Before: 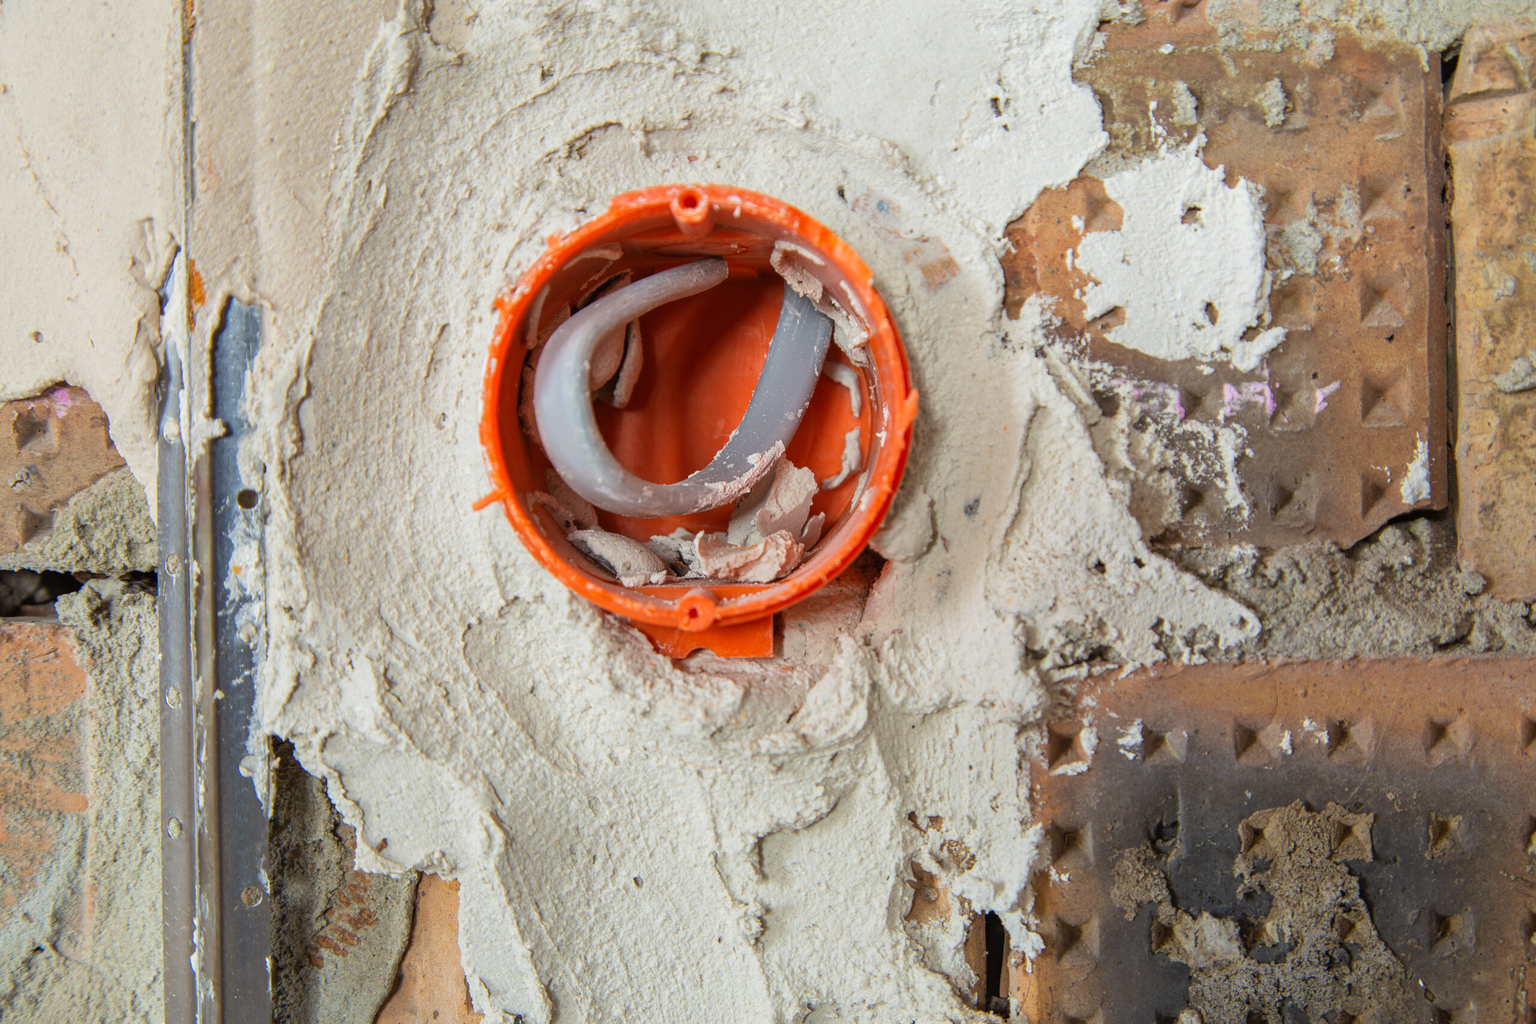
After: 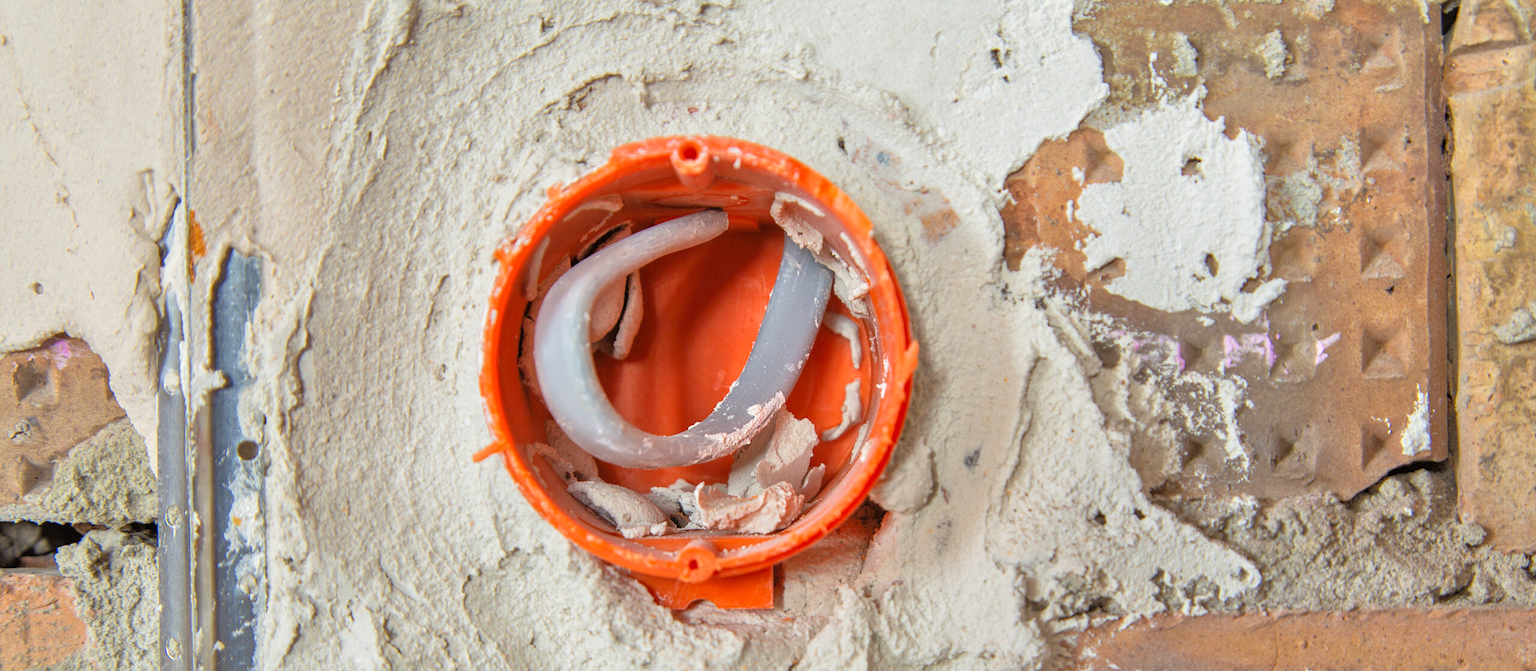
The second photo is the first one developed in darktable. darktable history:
crop and rotate: top 4.848%, bottom 29.503%
tone equalizer: -7 EV 0.15 EV, -6 EV 0.6 EV, -5 EV 1.15 EV, -4 EV 1.33 EV, -3 EV 1.15 EV, -2 EV 0.6 EV, -1 EV 0.15 EV, mask exposure compensation -0.5 EV
